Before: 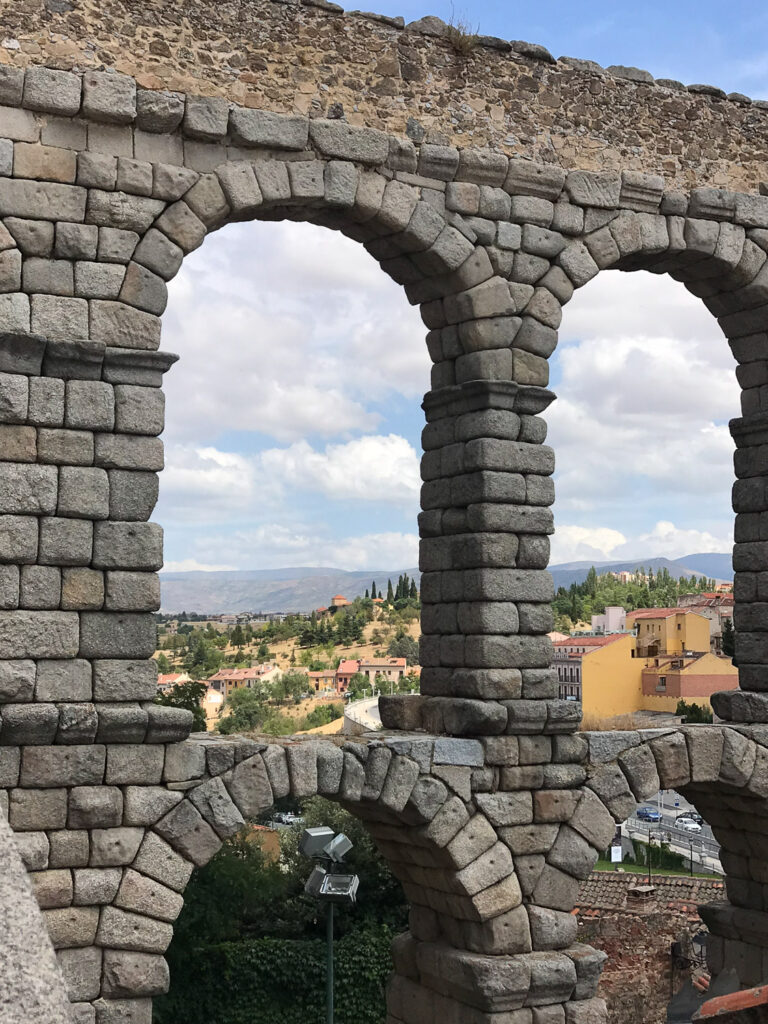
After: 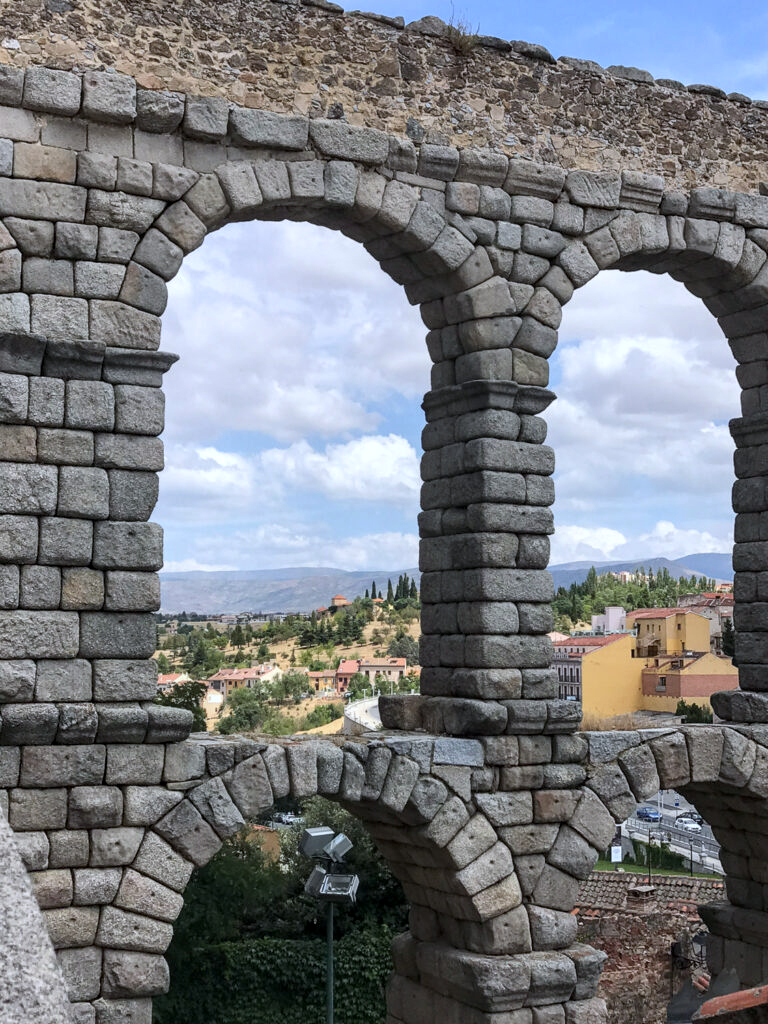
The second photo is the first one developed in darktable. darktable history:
white balance: red 0.954, blue 1.079
local contrast: on, module defaults
